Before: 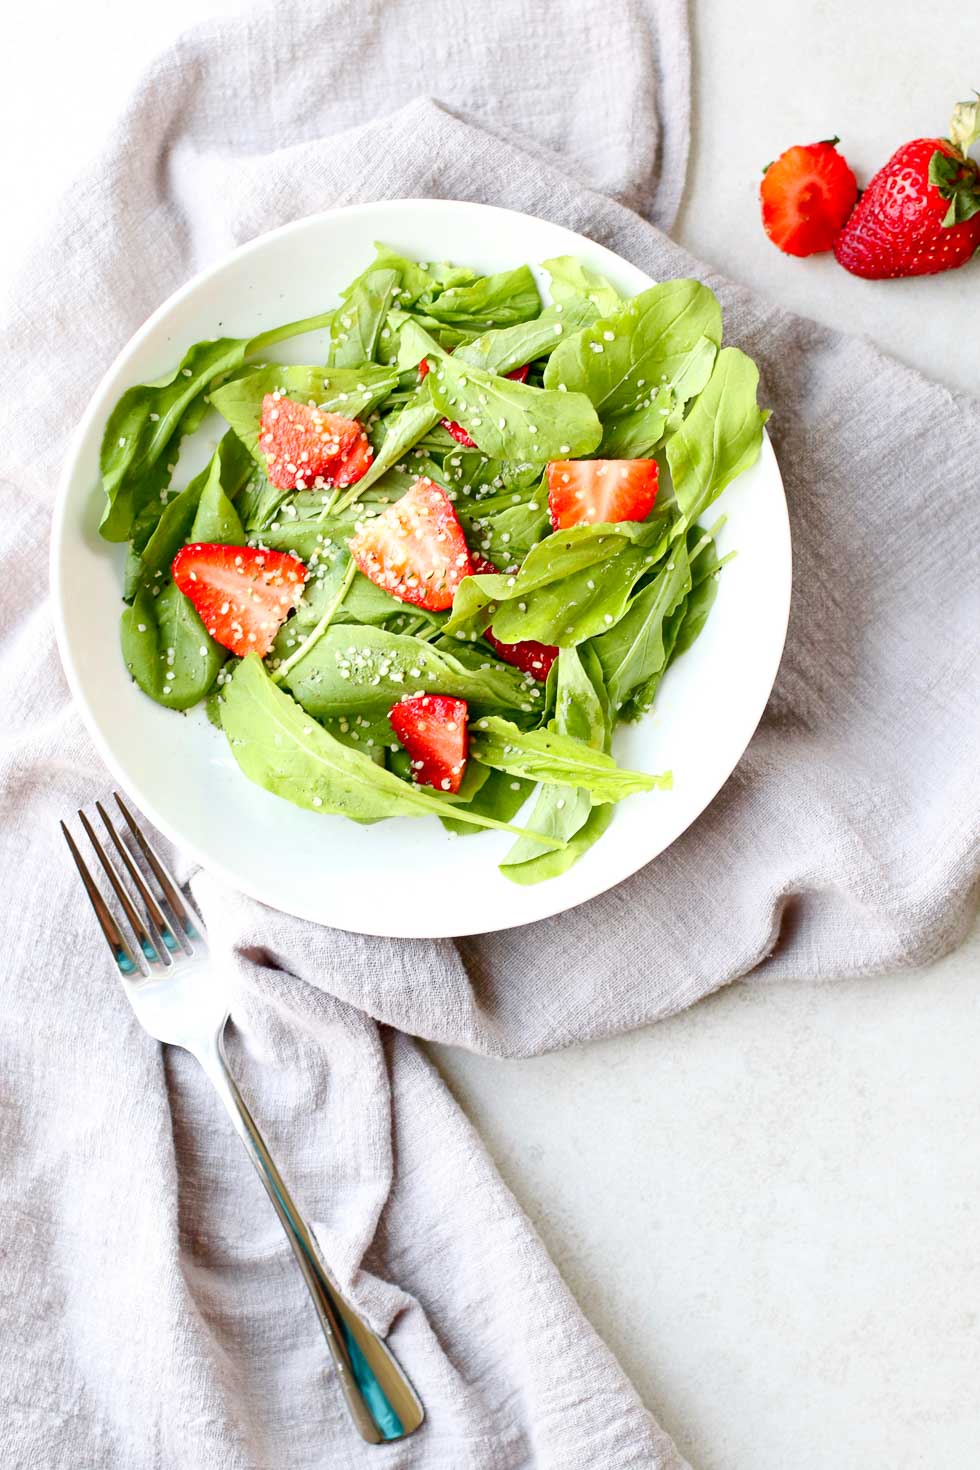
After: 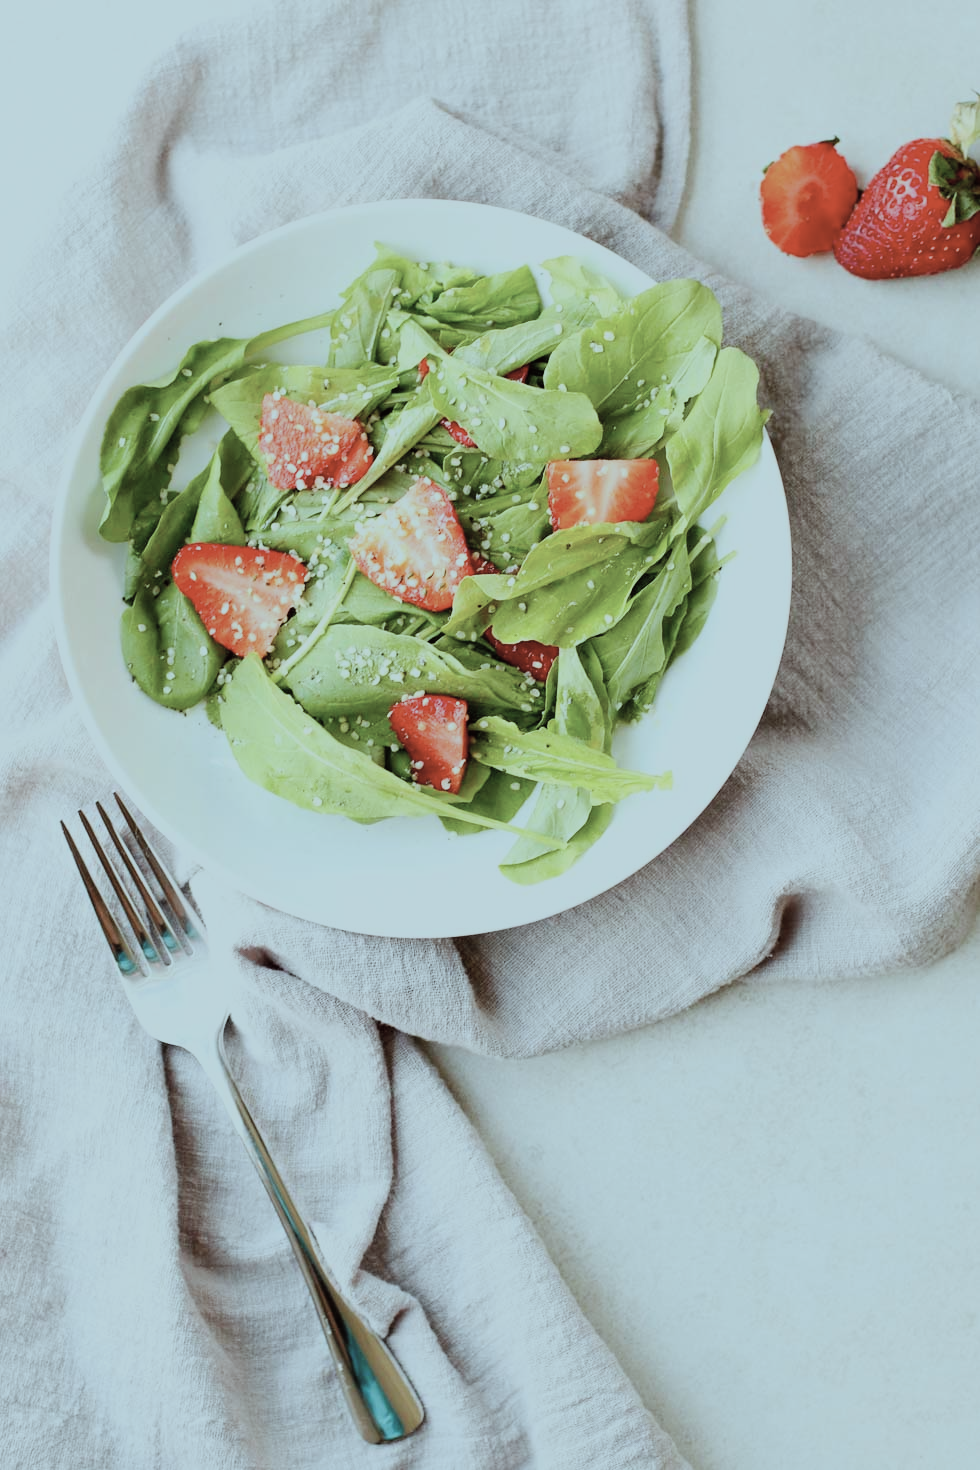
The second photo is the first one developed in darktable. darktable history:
color balance: lift [1.005, 1.002, 0.998, 0.998], gamma [1, 1.021, 1.02, 0.979], gain [0.923, 1.066, 1.056, 0.934]
filmic rgb: black relative exposure -7.65 EV, white relative exposure 4.56 EV, hardness 3.61
color correction: highlights a* -12.64, highlights b* -18.1, saturation 0.7
